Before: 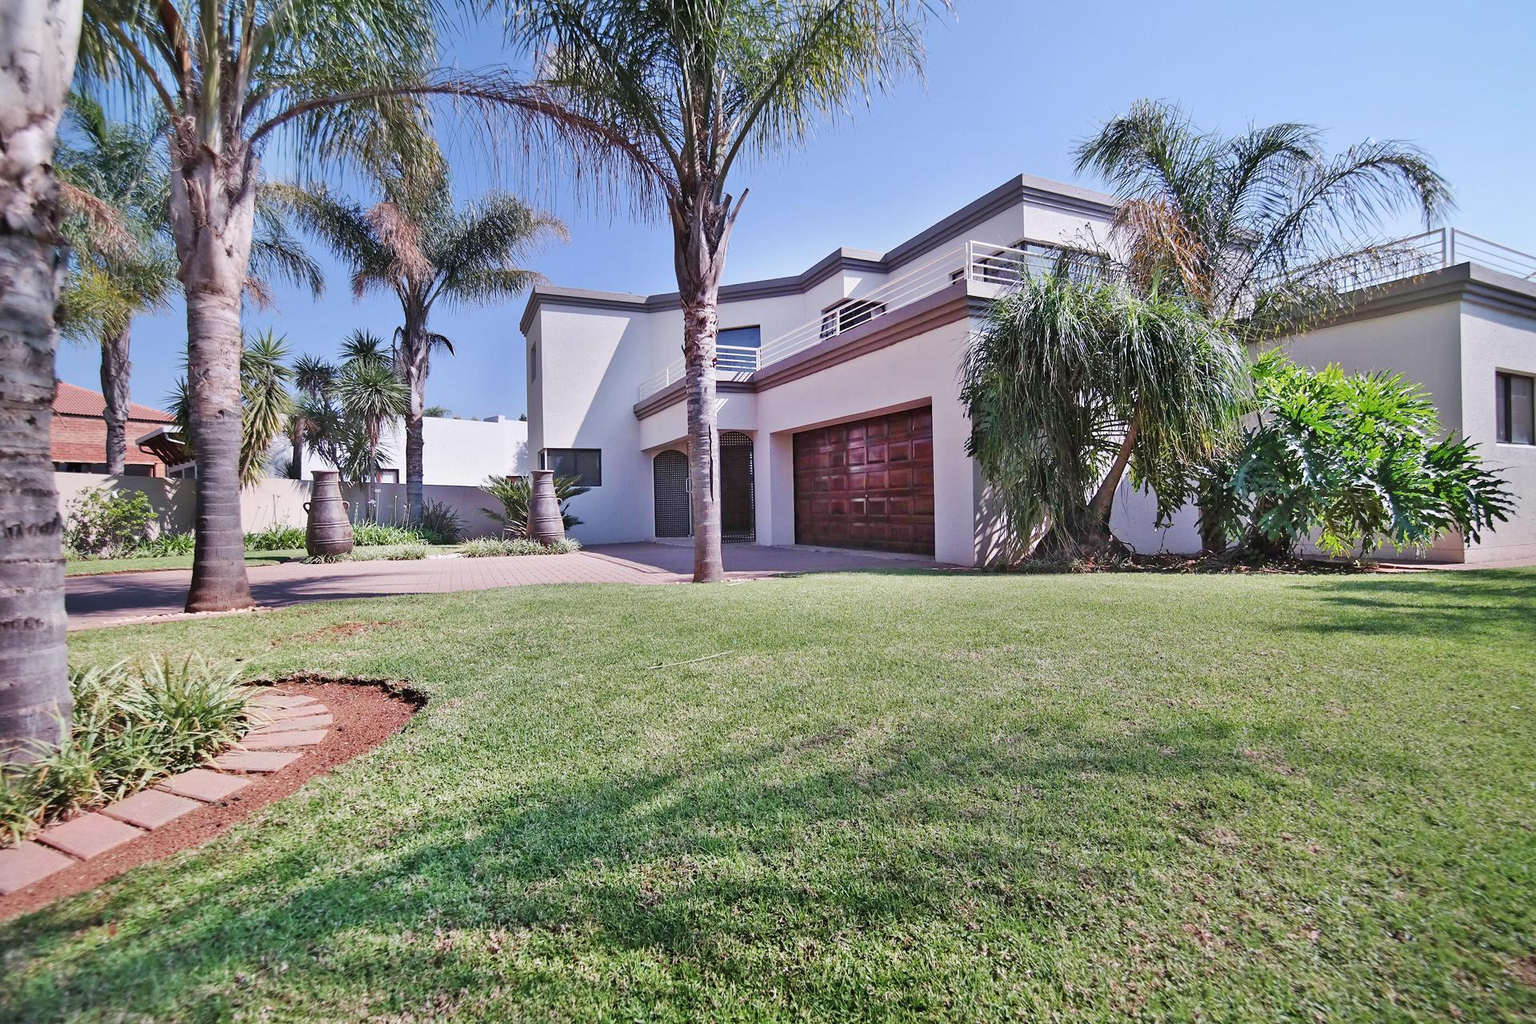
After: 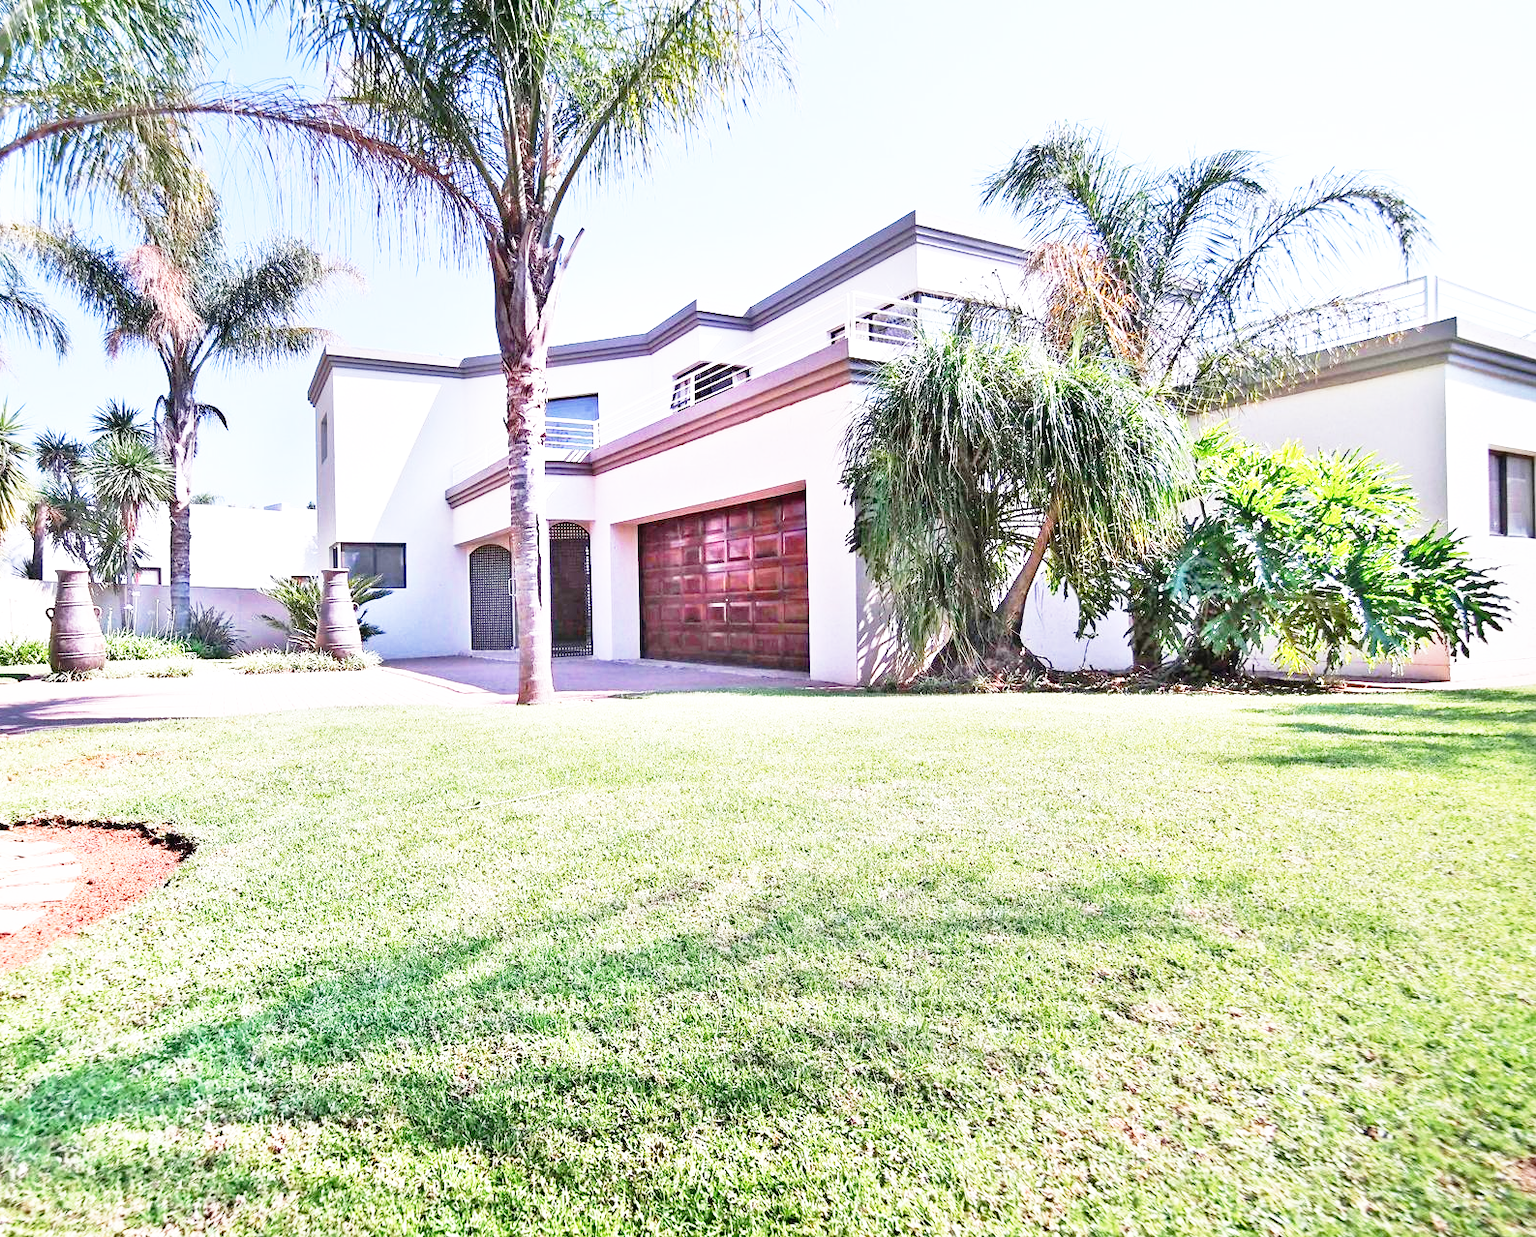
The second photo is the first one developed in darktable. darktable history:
crop: left 17.332%, bottom 0.041%
base curve: curves: ch0 [(0, 0) (0.012, 0.01) (0.073, 0.168) (0.31, 0.711) (0.645, 0.957) (1, 1)], preserve colors none
exposure: exposure 0.605 EV, compensate highlight preservation false
